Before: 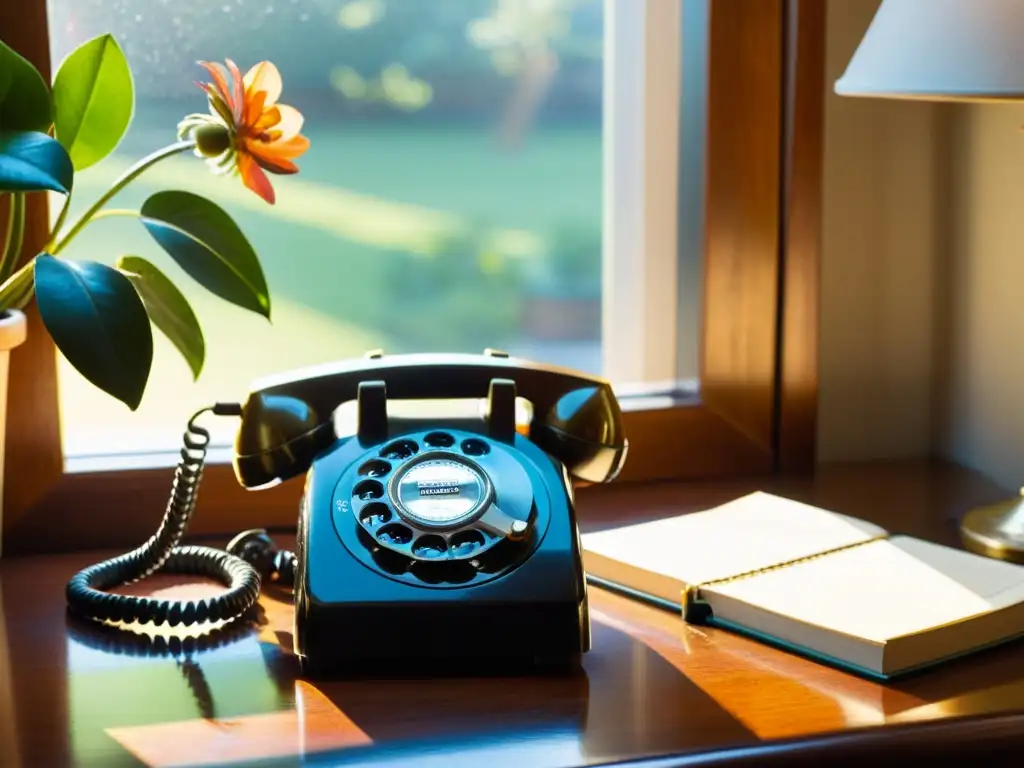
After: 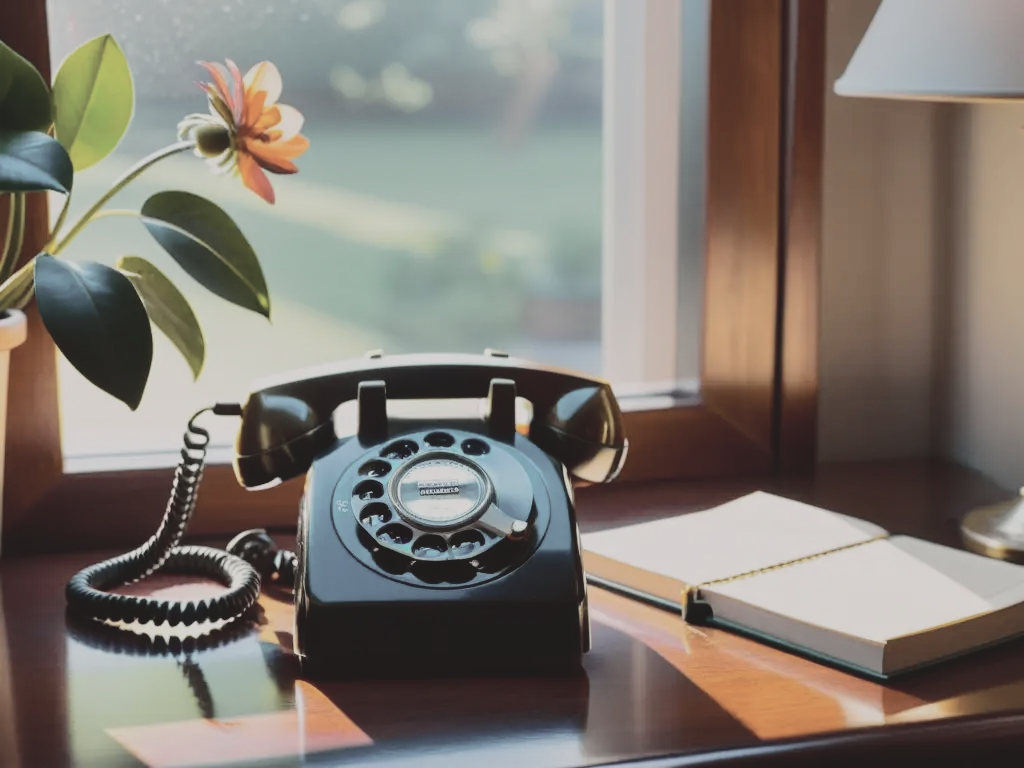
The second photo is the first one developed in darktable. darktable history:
tone curve: curves: ch0 [(0, 0.032) (0.094, 0.08) (0.265, 0.208) (0.41, 0.417) (0.485, 0.524) (0.638, 0.673) (0.845, 0.828) (0.994, 0.964)]; ch1 [(0, 0) (0.161, 0.092) (0.37, 0.302) (0.437, 0.456) (0.469, 0.482) (0.498, 0.504) (0.576, 0.583) (0.644, 0.638) (0.725, 0.765) (1, 1)]; ch2 [(0, 0) (0.352, 0.403) (0.45, 0.469) (0.502, 0.504) (0.54, 0.521) (0.589, 0.576) (1, 1)], color space Lab, independent channels, preserve colors none
tone equalizer: on, module defaults
contrast brightness saturation: contrast -0.26, saturation -0.43
